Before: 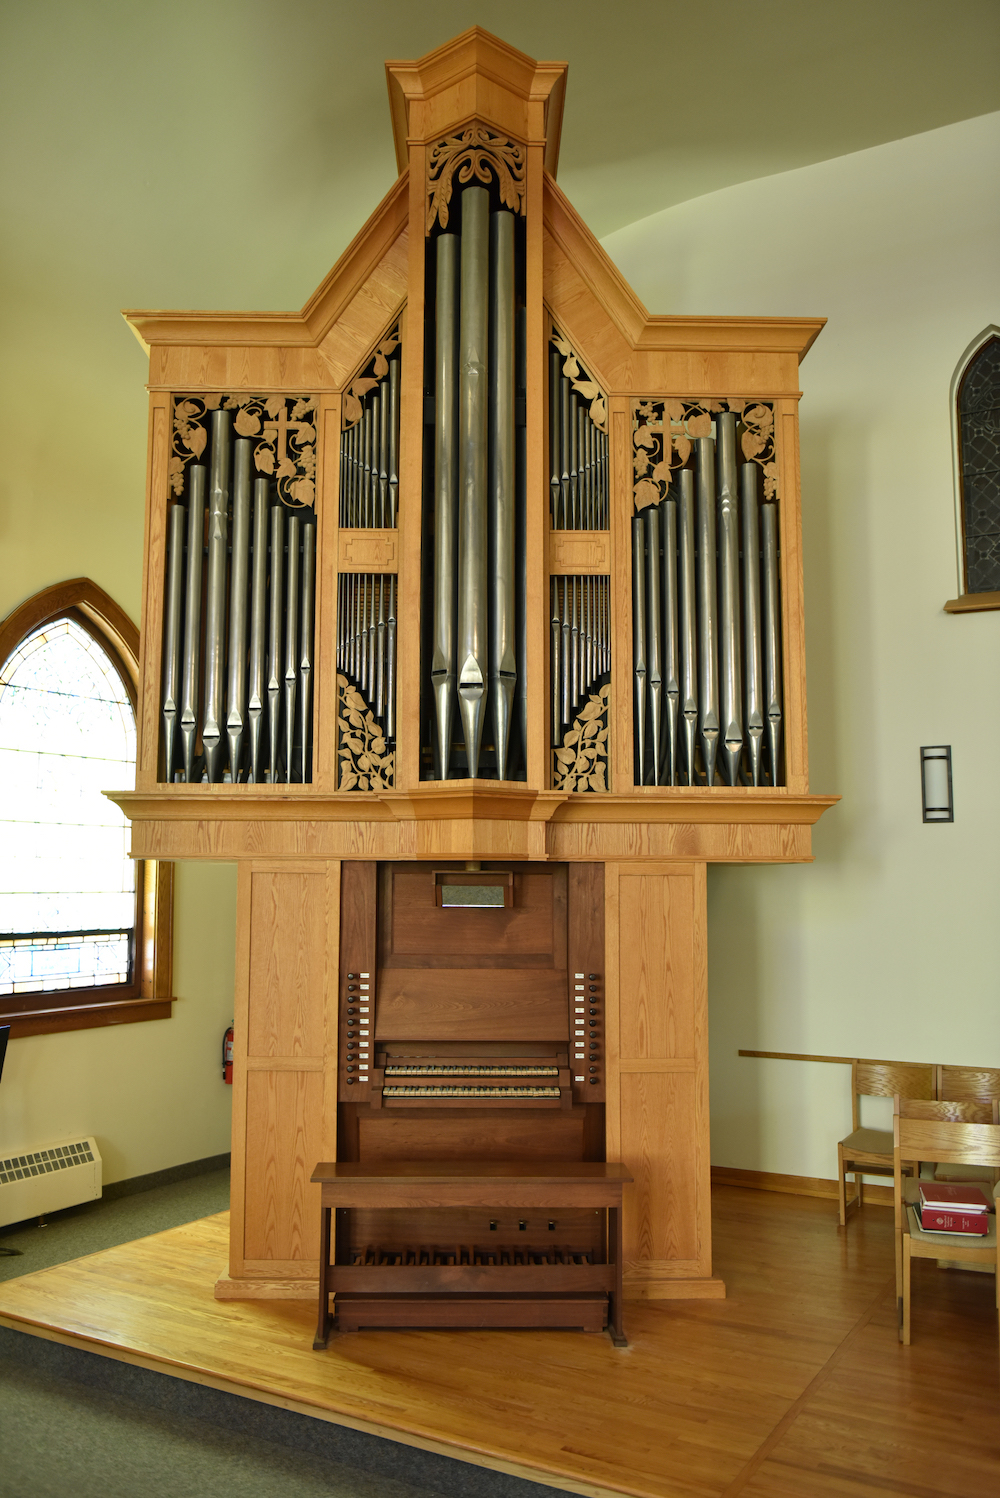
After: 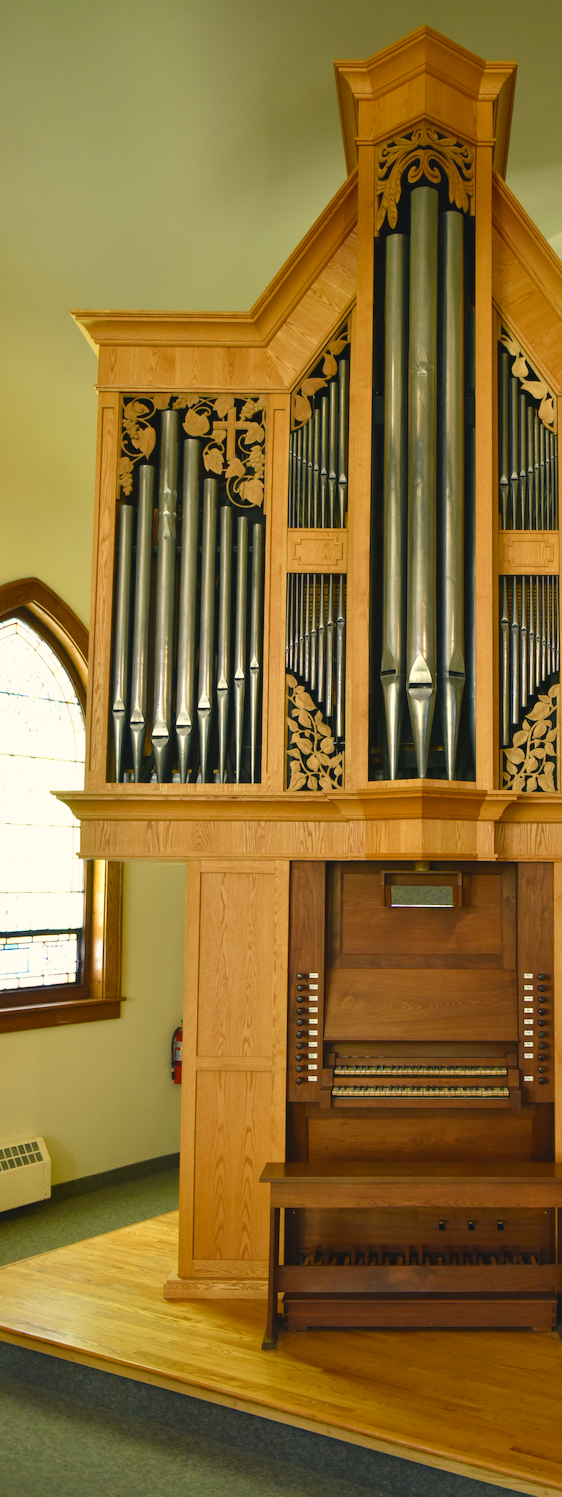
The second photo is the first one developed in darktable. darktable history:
crop: left 5.114%, right 38.589%
color balance rgb: shadows lift › chroma 2%, shadows lift › hue 219.6°, power › hue 313.2°, highlights gain › chroma 3%, highlights gain › hue 75.6°, global offset › luminance 0.5%, perceptual saturation grading › global saturation 15.33%, perceptual saturation grading › highlights -19.33%, perceptual saturation grading › shadows 20%, global vibrance 20%
